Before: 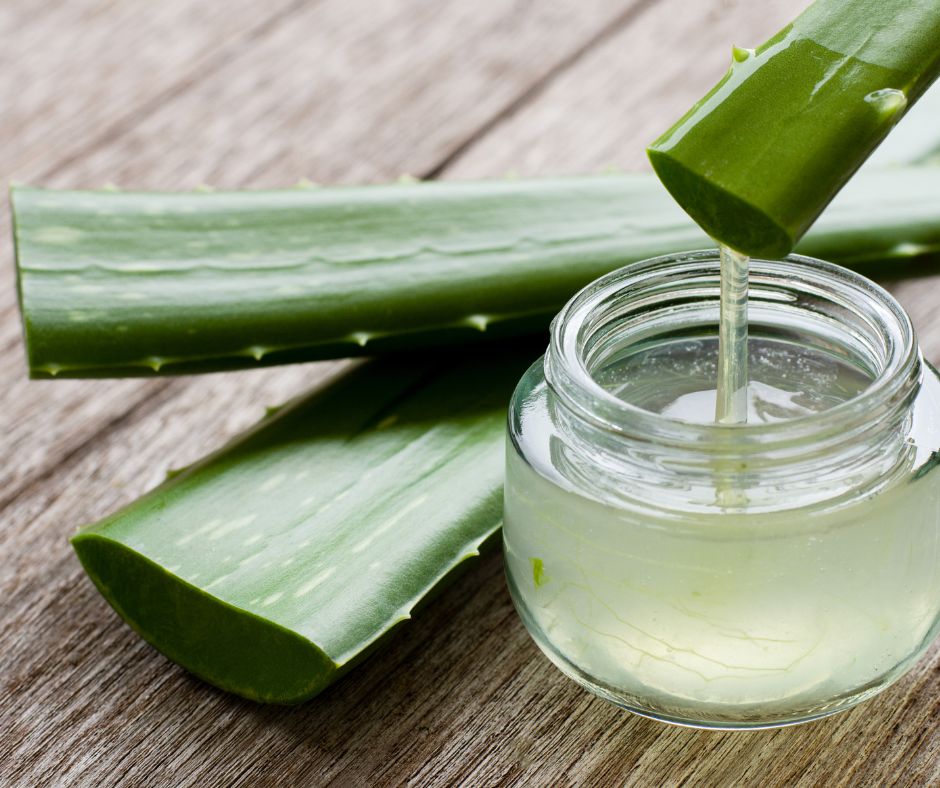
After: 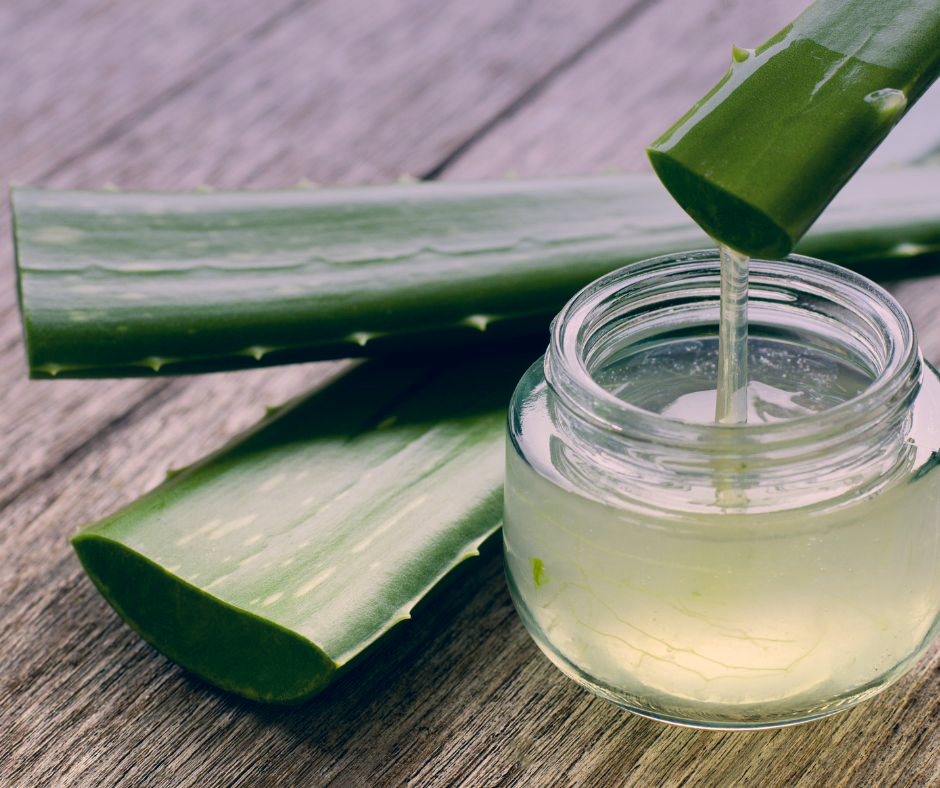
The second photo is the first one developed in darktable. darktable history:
color correction: highlights a* 10.32, highlights b* 14.66, shadows a* -9.59, shadows b* -15.02
graduated density: hue 238.83°, saturation 50%
